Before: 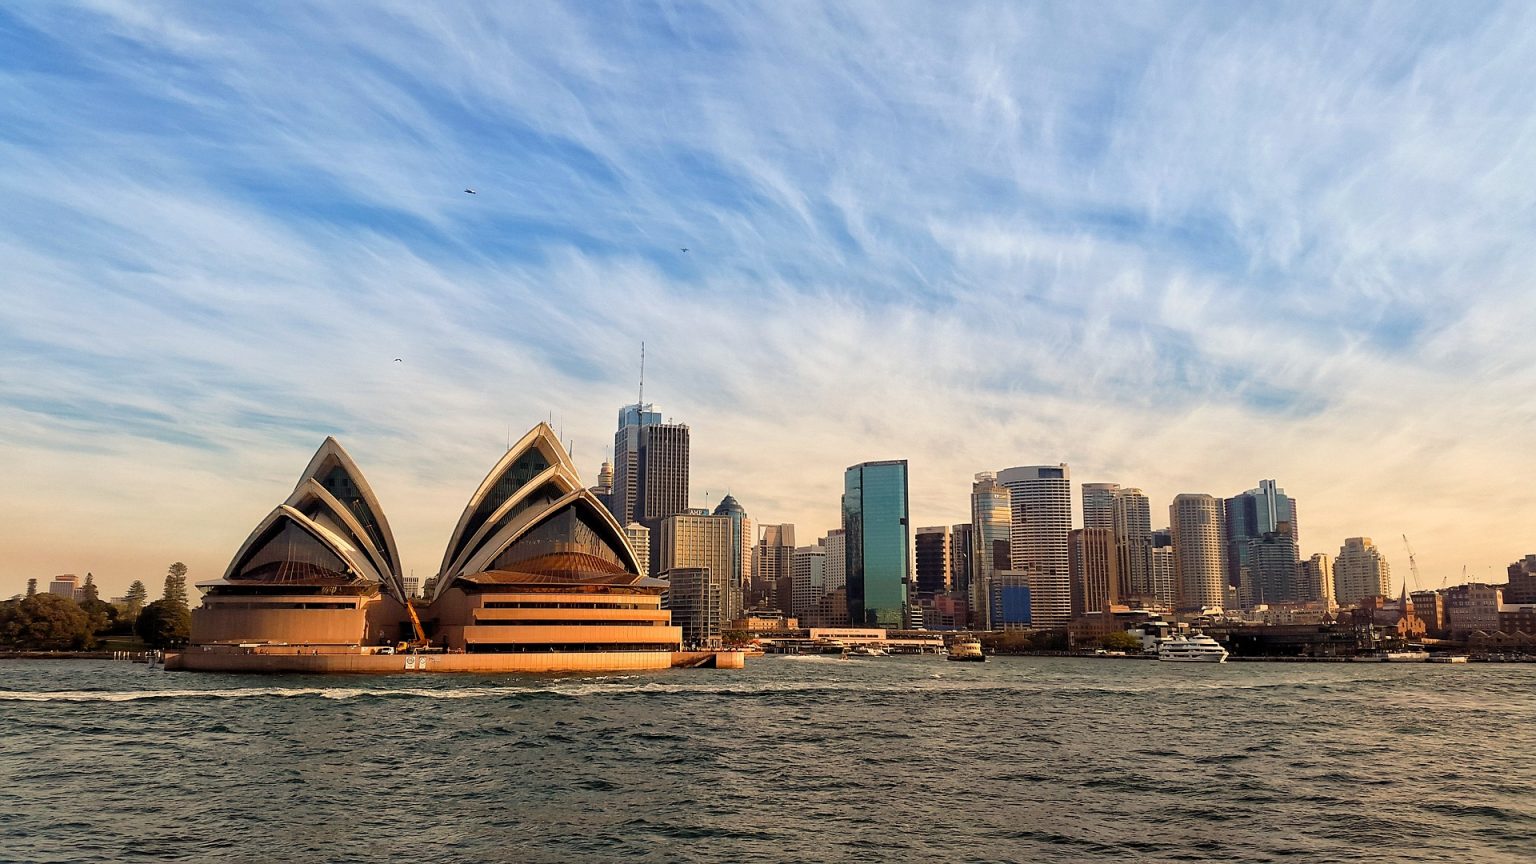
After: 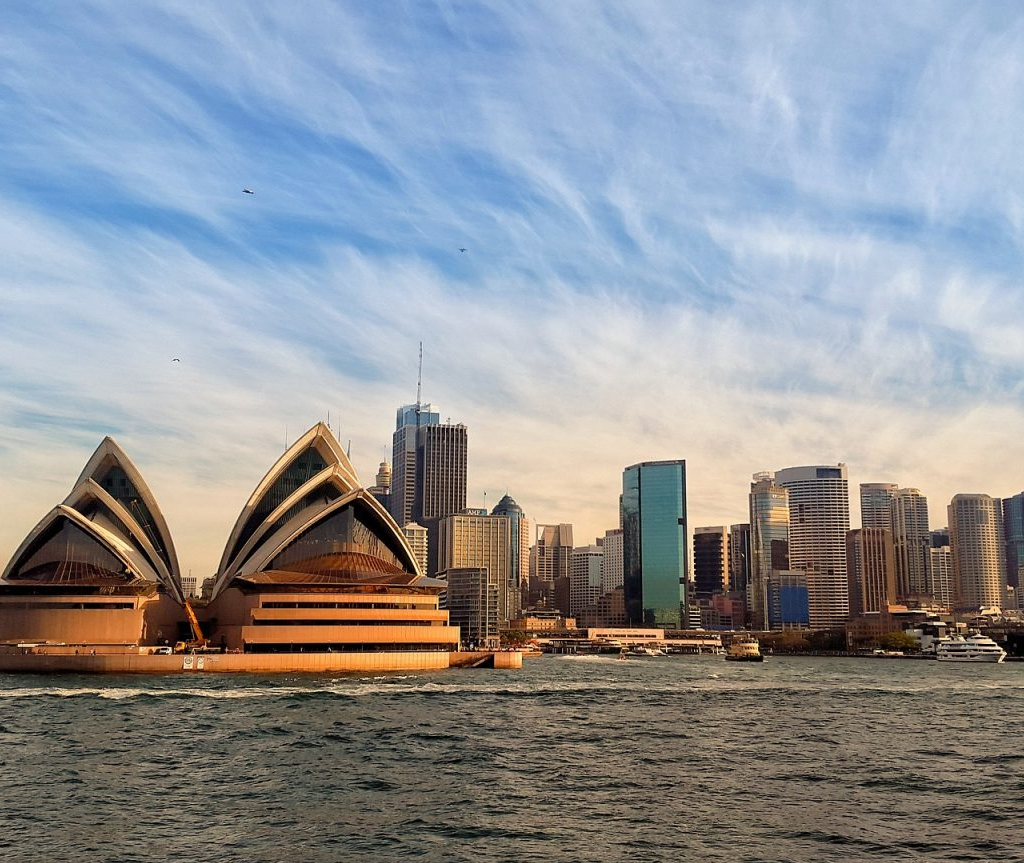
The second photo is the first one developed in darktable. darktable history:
crop and rotate: left 14.454%, right 18.846%
